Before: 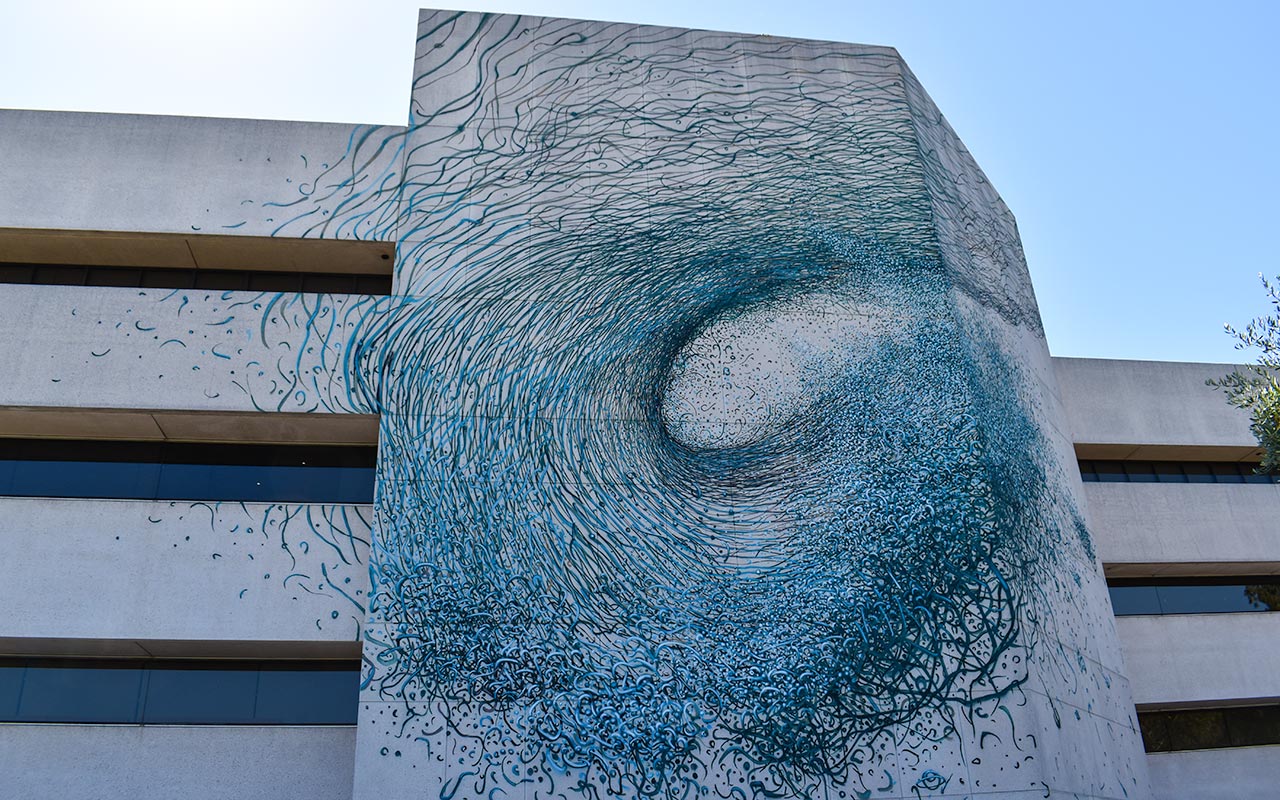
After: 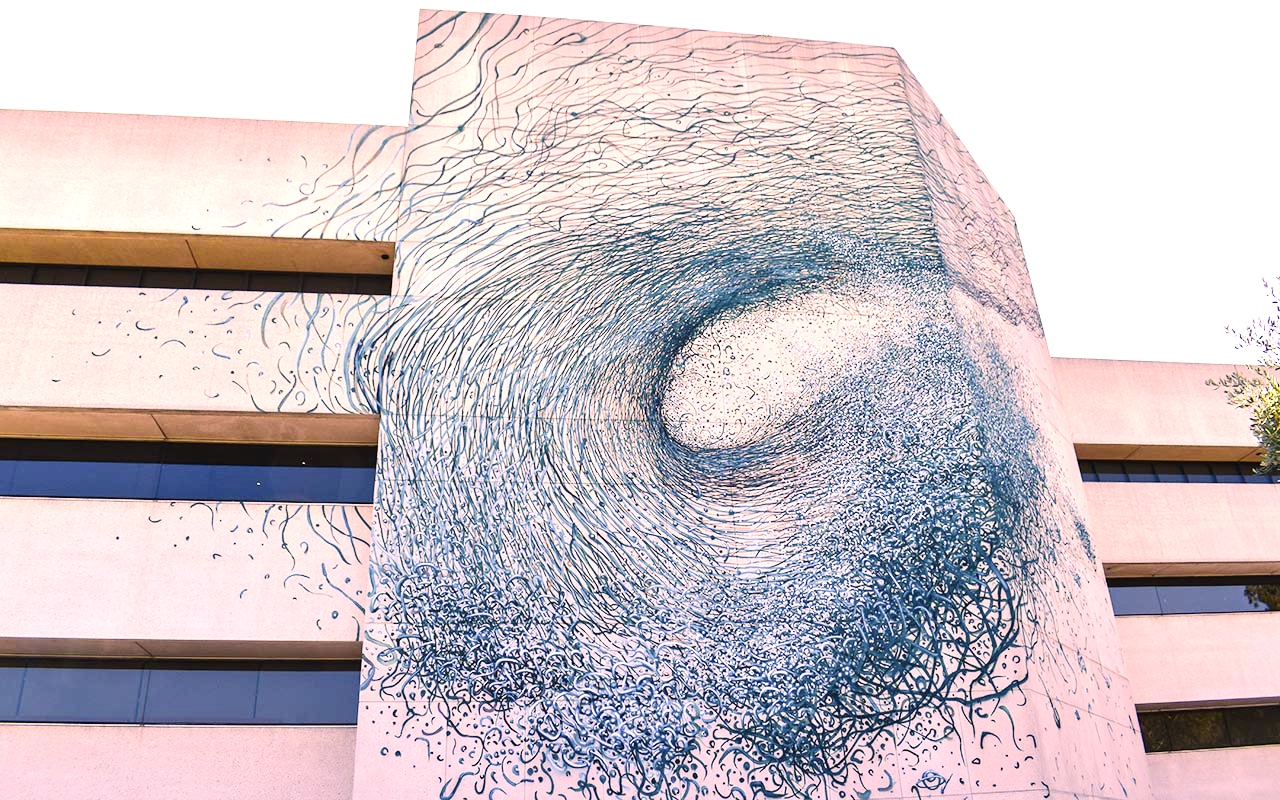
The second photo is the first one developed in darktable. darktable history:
color correction: highlights a* 21.97, highlights b* 21.58
tone curve: curves: ch0 [(0, 0) (0.003, 0.014) (0.011, 0.019) (0.025, 0.026) (0.044, 0.037) (0.069, 0.053) (0.1, 0.083) (0.136, 0.121) (0.177, 0.163) (0.224, 0.22) (0.277, 0.281) (0.335, 0.354) (0.399, 0.436) (0.468, 0.526) (0.543, 0.612) (0.623, 0.706) (0.709, 0.79) (0.801, 0.858) (0.898, 0.925) (1, 1)], preserve colors none
exposure: black level correction 0, exposure 1.412 EV, compensate highlight preservation false
